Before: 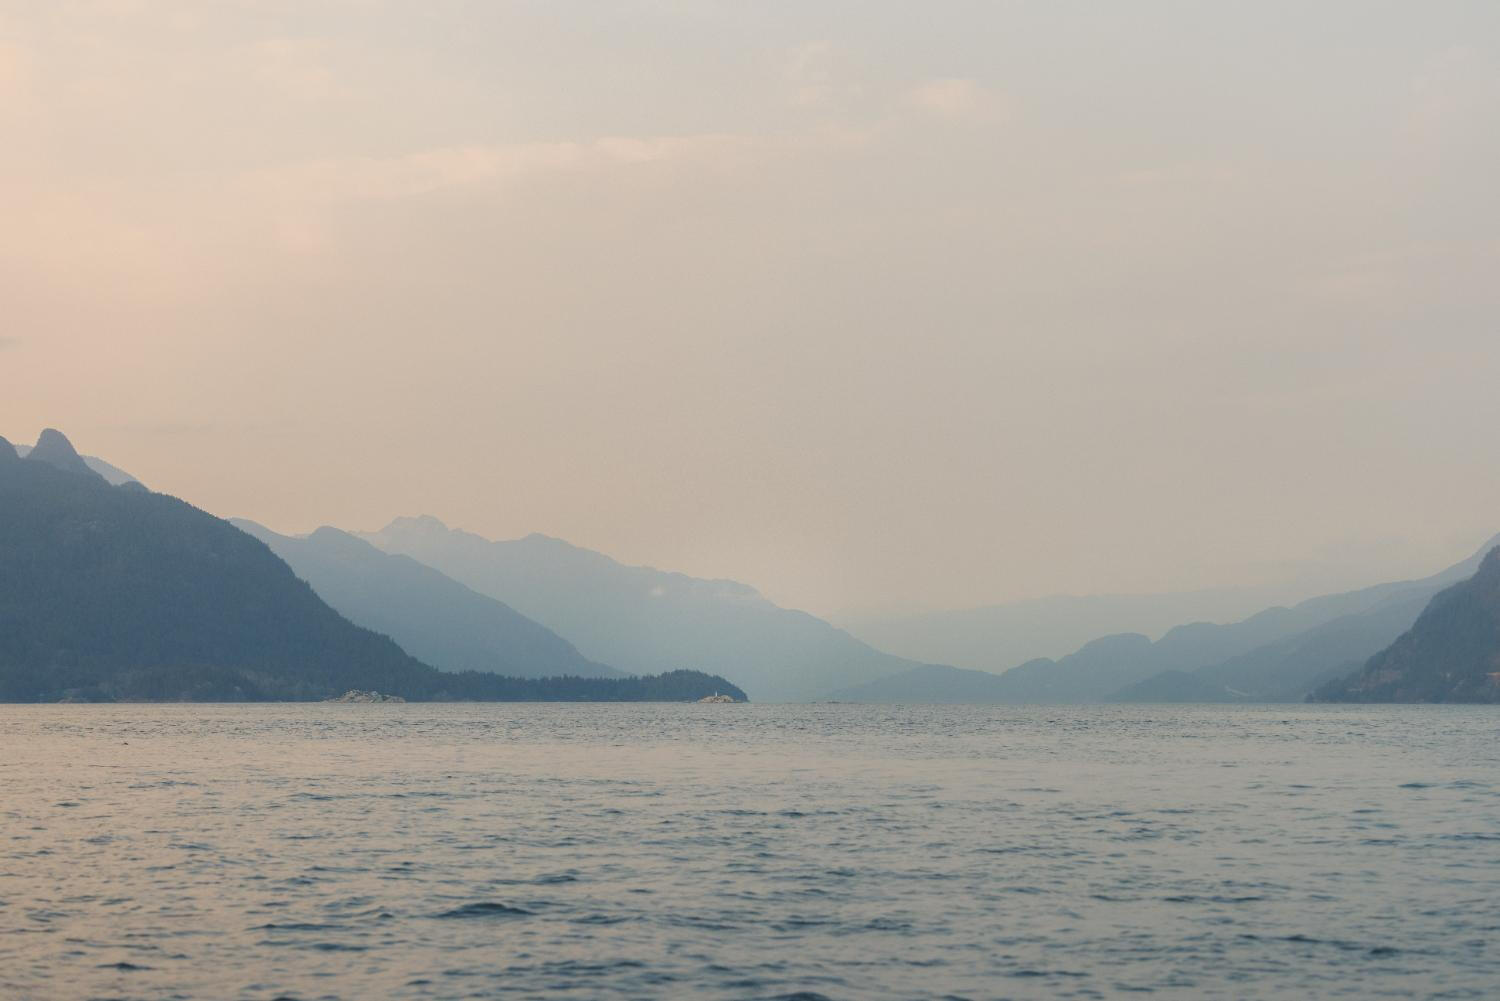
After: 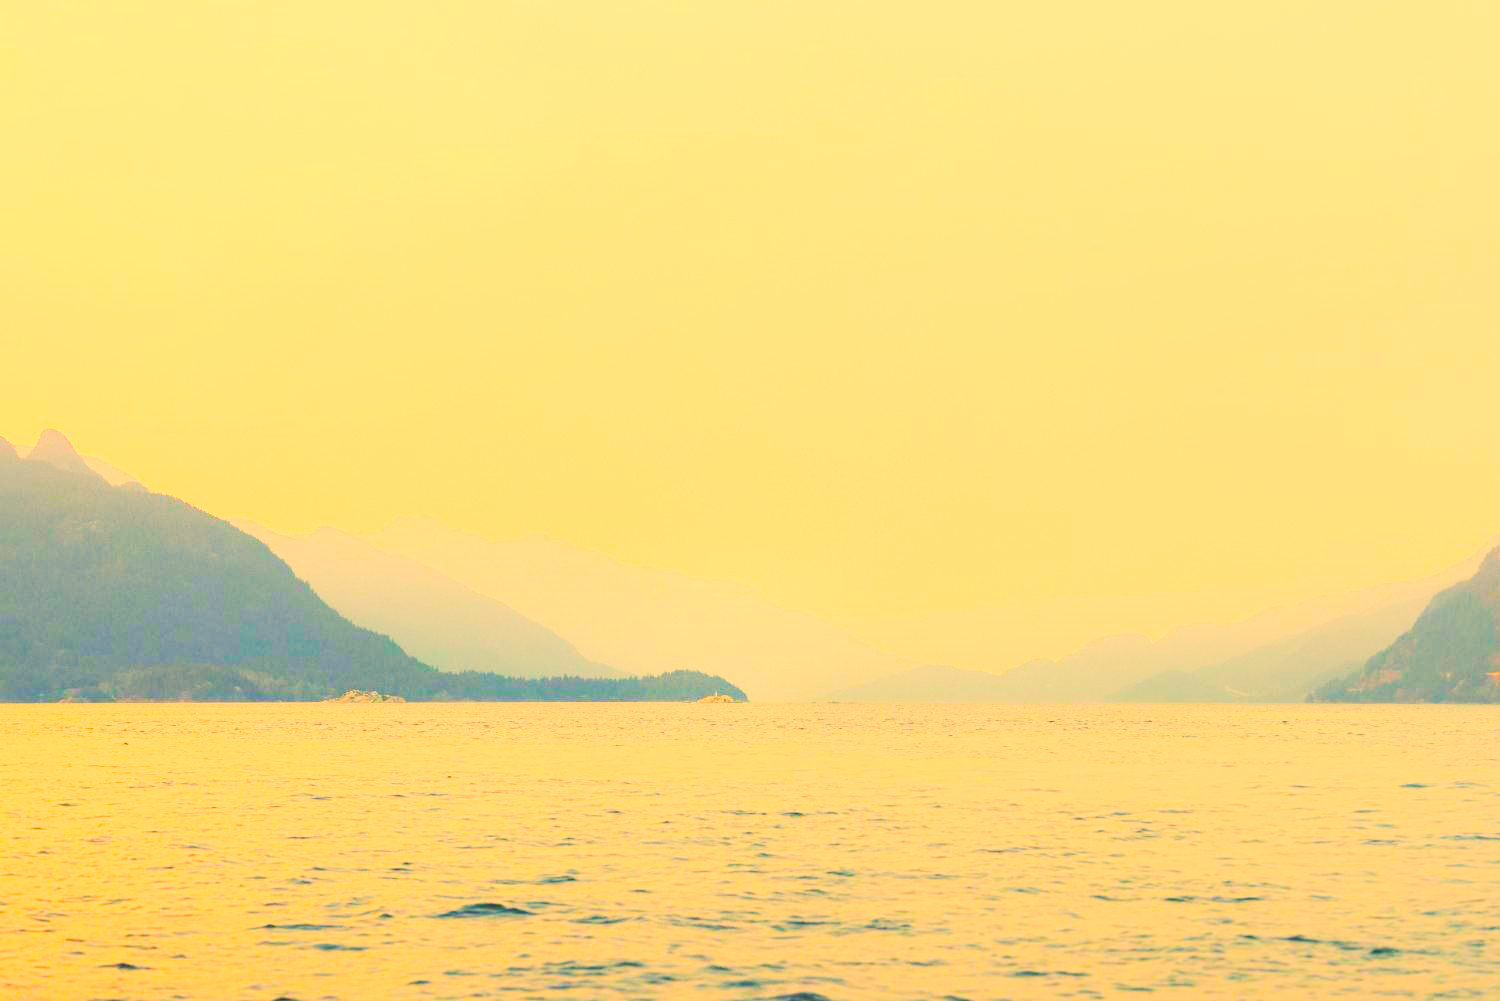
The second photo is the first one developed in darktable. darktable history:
base curve: curves: ch0 [(0, 0.003) (0.001, 0.002) (0.006, 0.004) (0.02, 0.022) (0.048, 0.086) (0.094, 0.234) (0.162, 0.431) (0.258, 0.629) (0.385, 0.8) (0.548, 0.918) (0.751, 0.988) (1, 1)], preserve colors none
color correction: highlights a* 10.44, highlights b* 30.04, shadows a* 2.73, shadows b* 17.51, saturation 1.72
color balance rgb: perceptual saturation grading › global saturation 25%, perceptual brilliance grading › mid-tones 10%, perceptual brilliance grading › shadows 15%, global vibrance 20%
